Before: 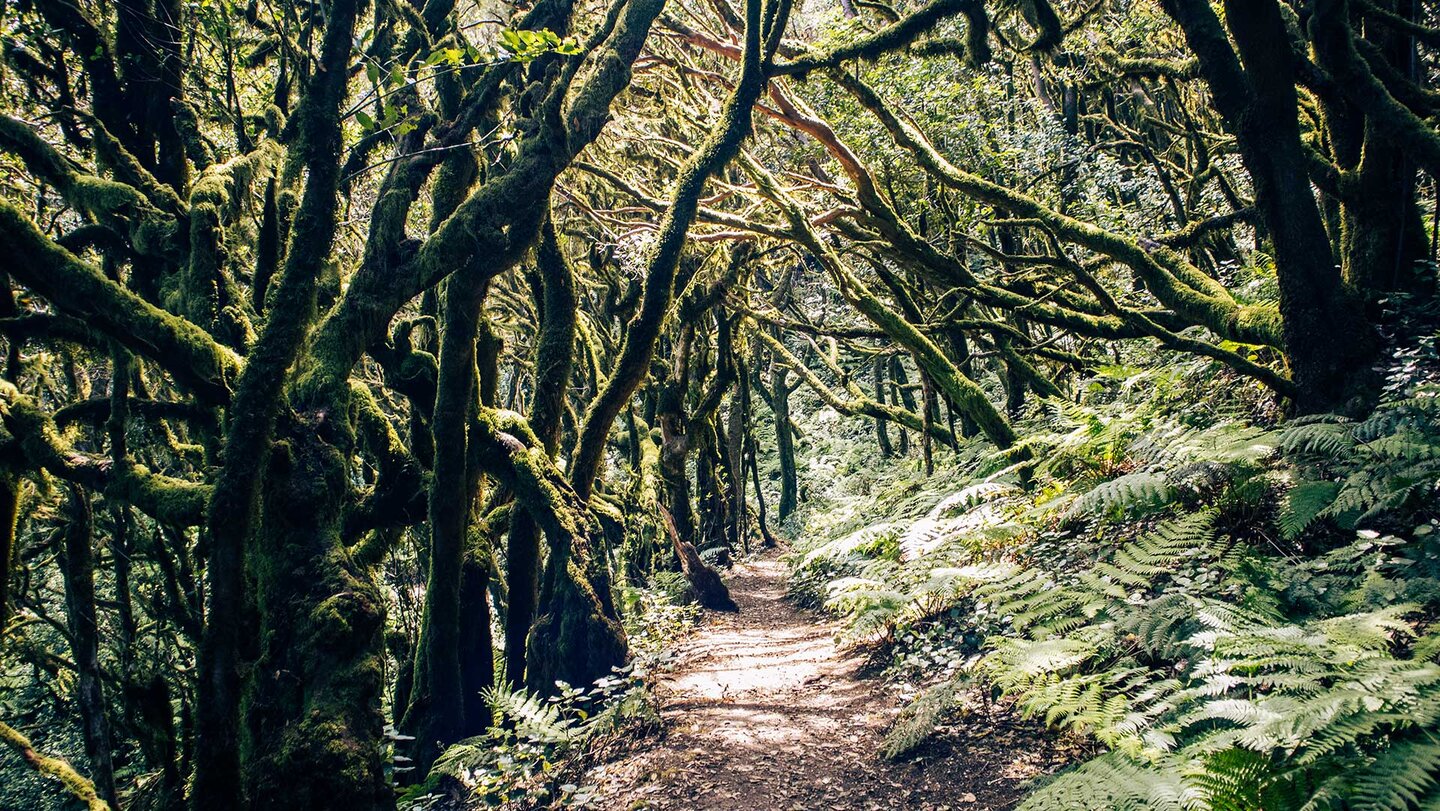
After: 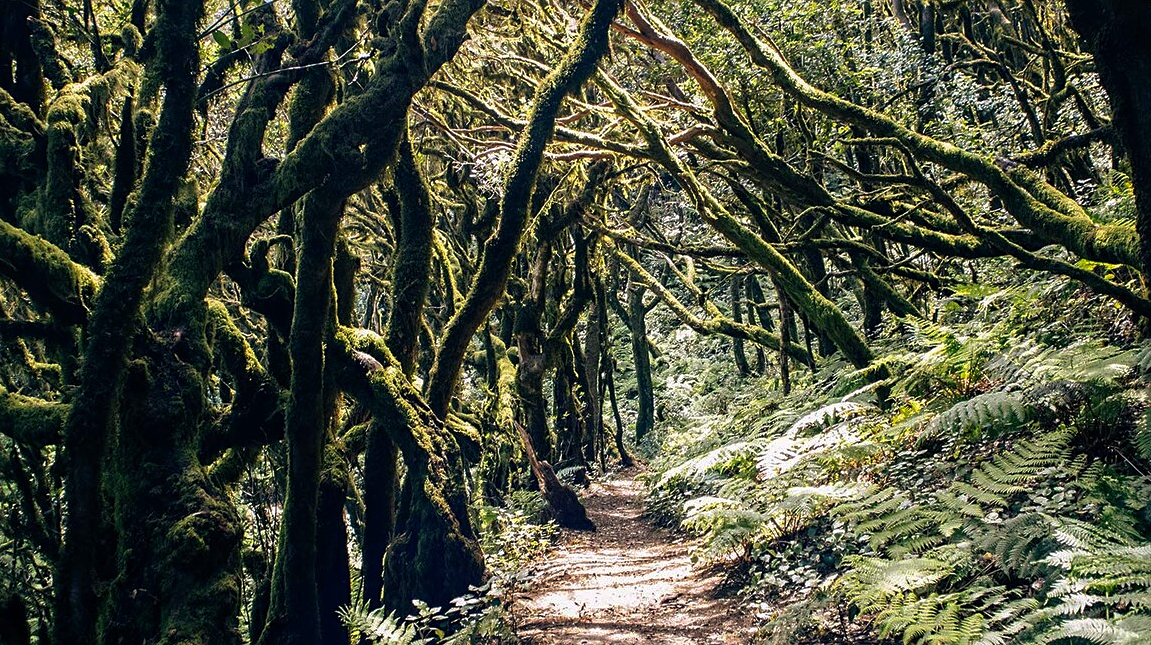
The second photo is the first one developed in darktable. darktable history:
sharpen: amount 0.204
base curve: curves: ch0 [(0, 0) (0.595, 0.418) (1, 1)], preserve colors none
crop and rotate: left 9.983%, top 10.013%, right 10.035%, bottom 10.354%
